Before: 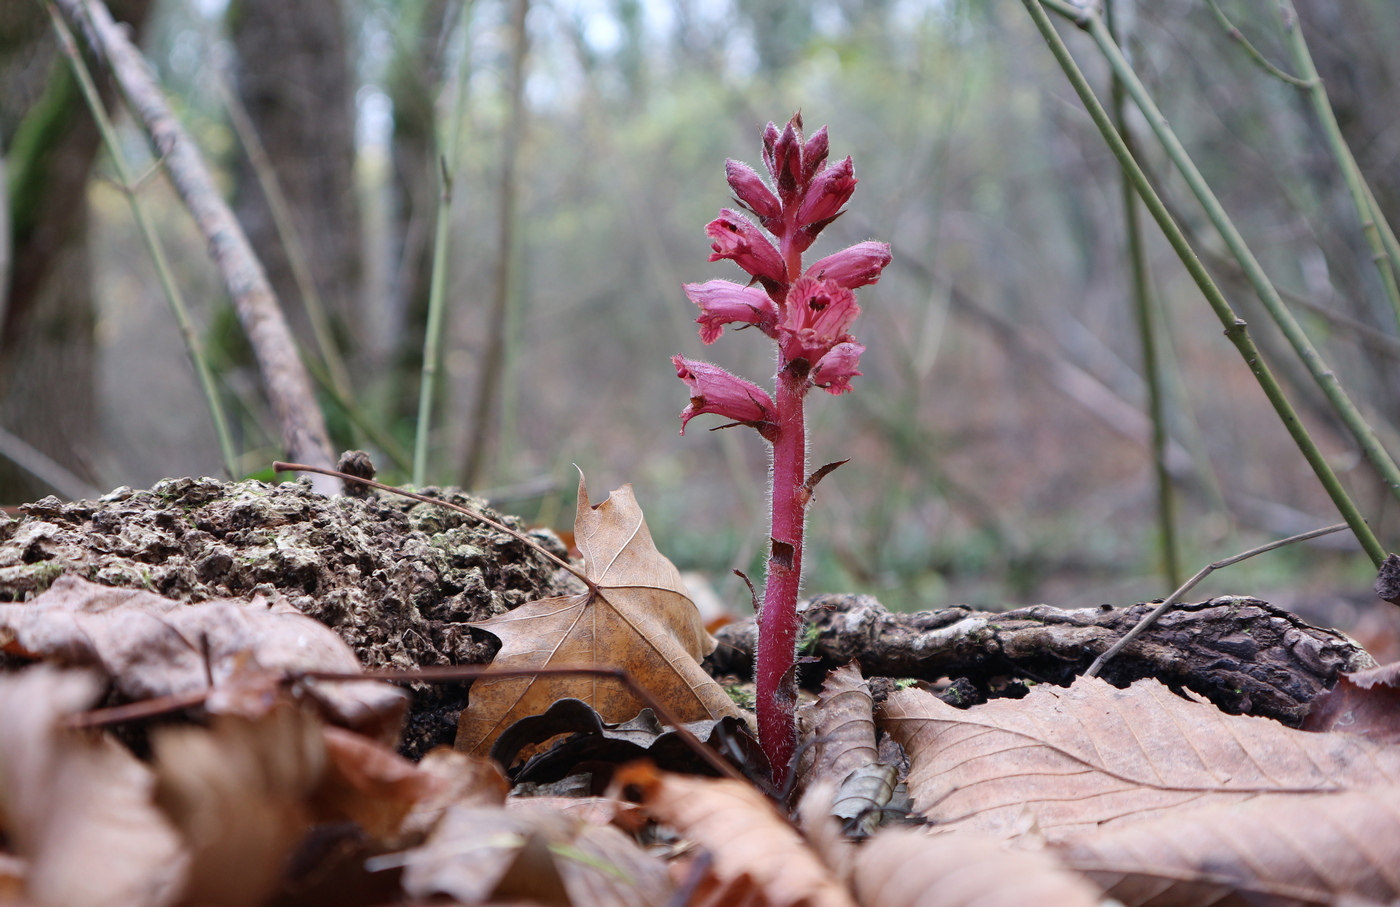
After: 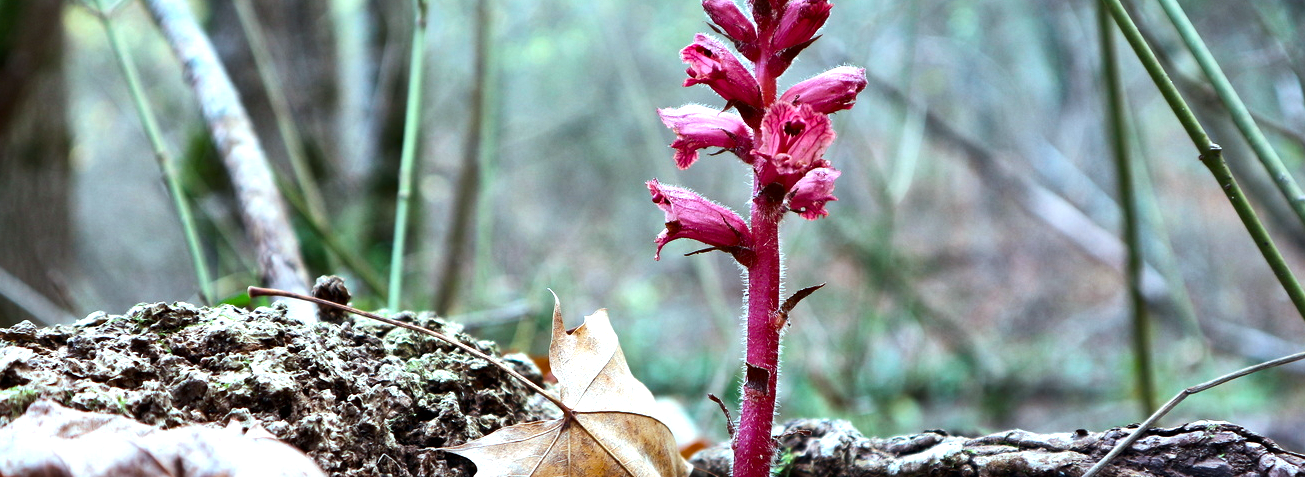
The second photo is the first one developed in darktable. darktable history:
crop: left 1.834%, top 19.349%, right 4.934%, bottom 28.051%
color balance rgb: shadows lift › chroma 2.042%, shadows lift › hue 135.65°, highlights gain › luminance 15.356%, highlights gain › chroma 3.904%, highlights gain › hue 209.23°, perceptual saturation grading › global saturation 30.17%, perceptual brilliance grading › highlights 7.697%, perceptual brilliance grading › mid-tones 3.753%, perceptual brilliance grading › shadows 2.049%, global vibrance 9.276%
local contrast: mode bilateral grid, contrast 25, coarseness 60, detail 152%, midtone range 0.2
tone equalizer: -8 EV -0.427 EV, -7 EV -0.385 EV, -6 EV -0.322 EV, -5 EV -0.212 EV, -3 EV 0.218 EV, -2 EV 0.347 EV, -1 EV 0.412 EV, +0 EV 0.439 EV, edges refinement/feathering 500, mask exposure compensation -1.57 EV, preserve details no
